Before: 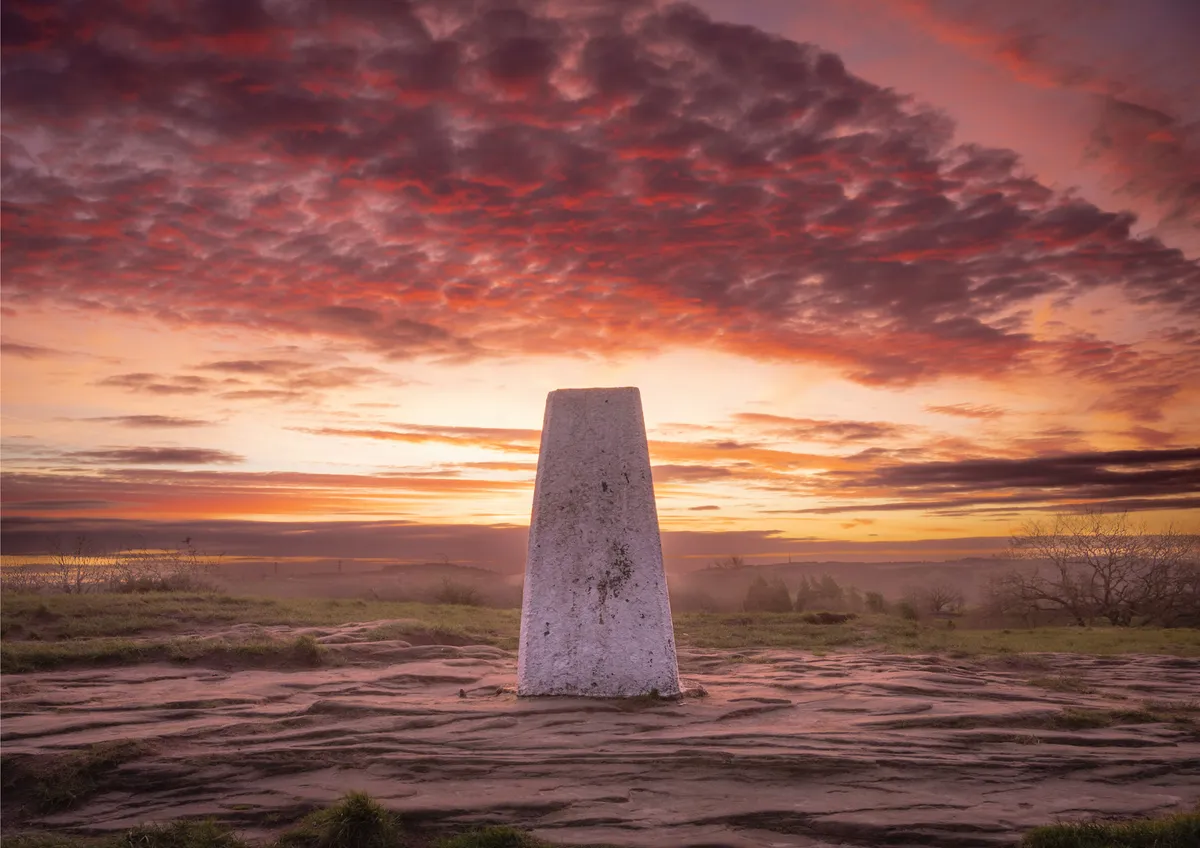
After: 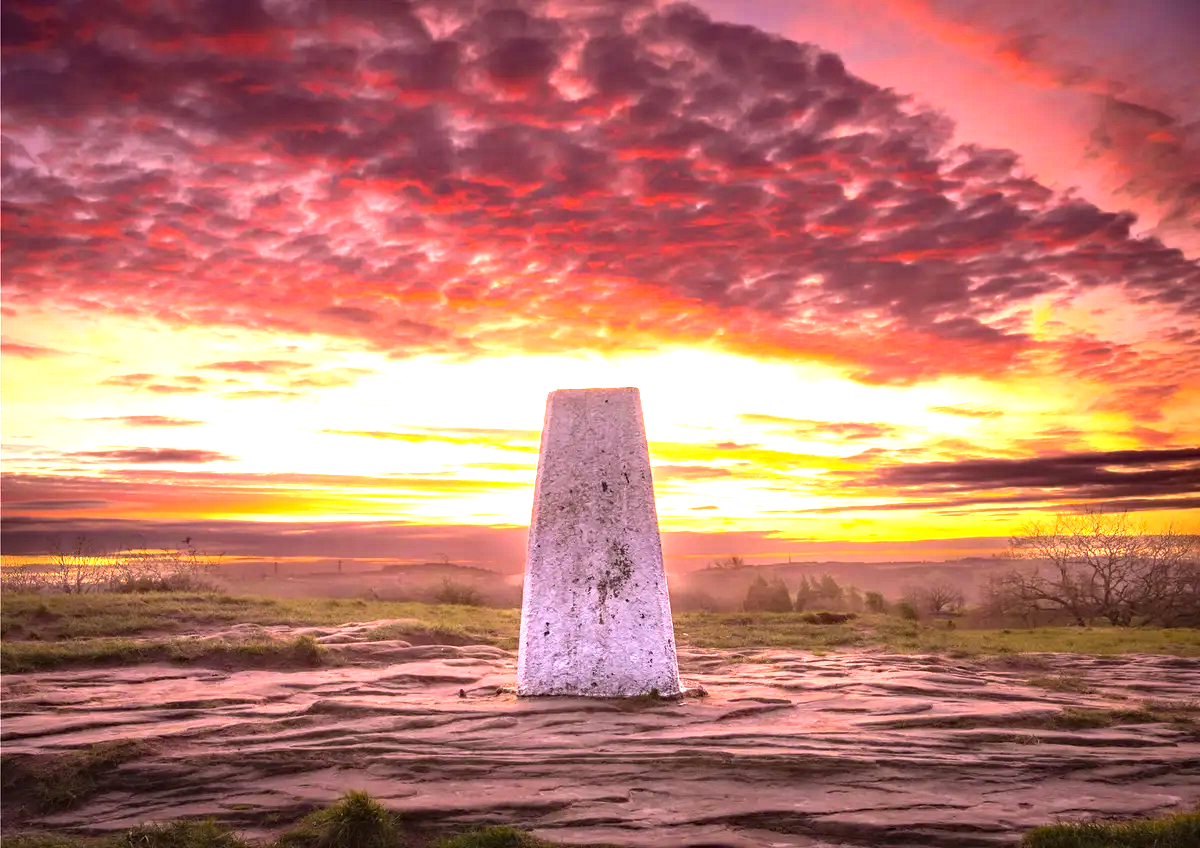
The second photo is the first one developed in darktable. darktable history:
exposure: black level correction 0, exposure 1.183 EV, compensate highlight preservation false
contrast brightness saturation: saturation -0.046
haze removal: compatibility mode true, adaptive false
color correction: highlights a* -2.98, highlights b* -2.55, shadows a* 2.26, shadows b* 2.84
color balance rgb: linear chroma grading › global chroma 13.957%, perceptual saturation grading › global saturation 0.768%, perceptual brilliance grading › global brilliance 15.397%, perceptual brilliance grading › shadows -34.687%, global vibrance 29.386%
